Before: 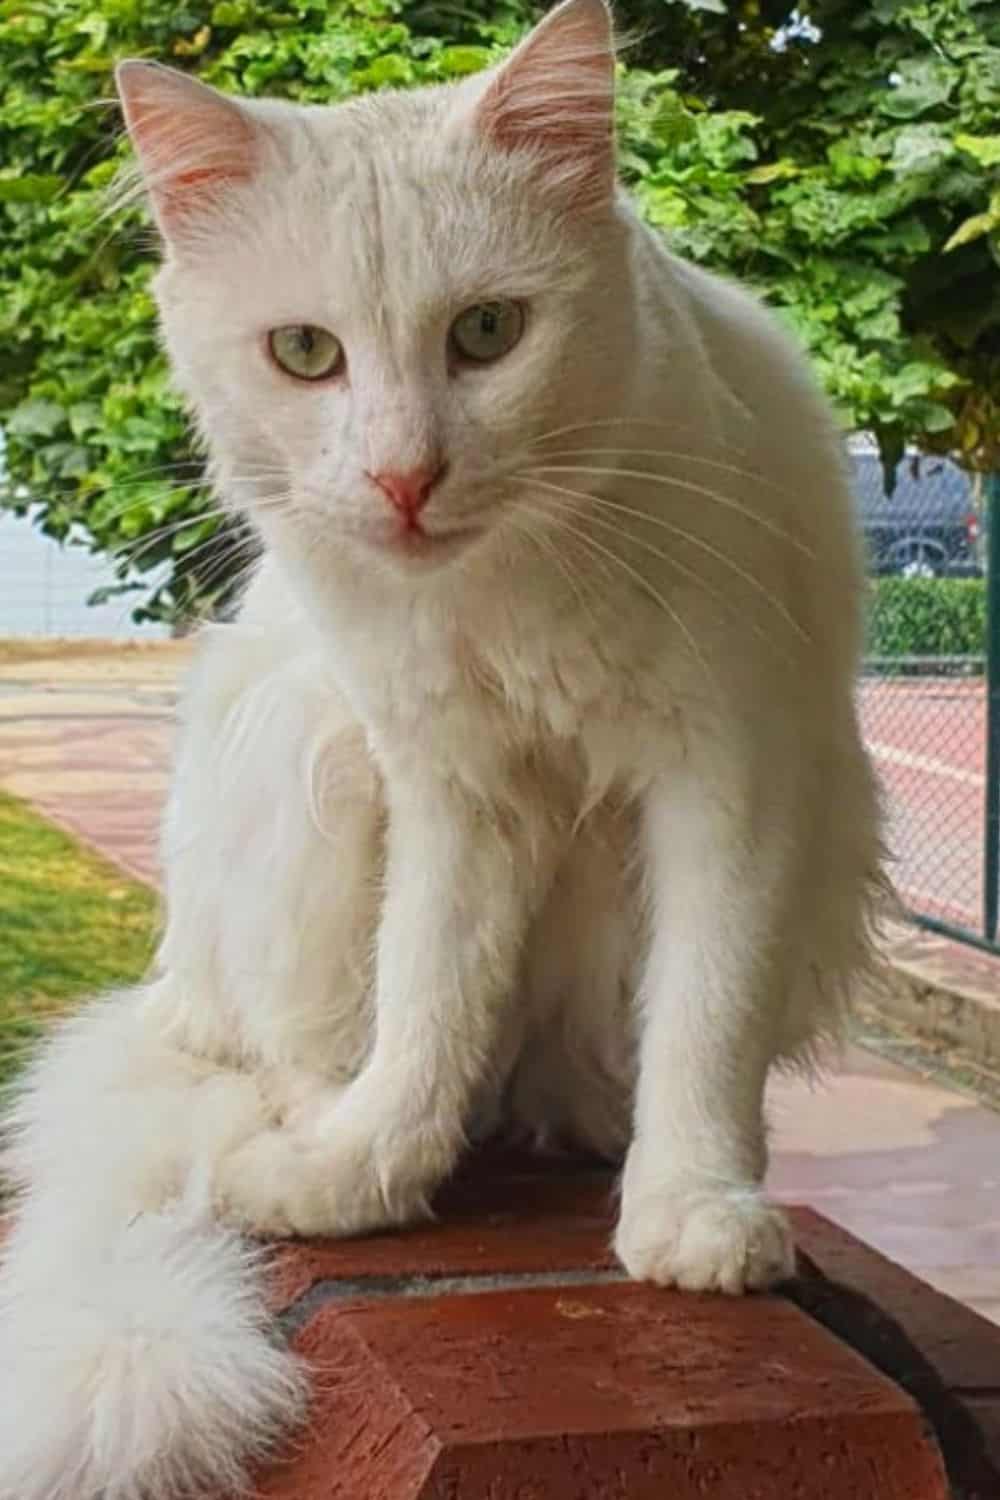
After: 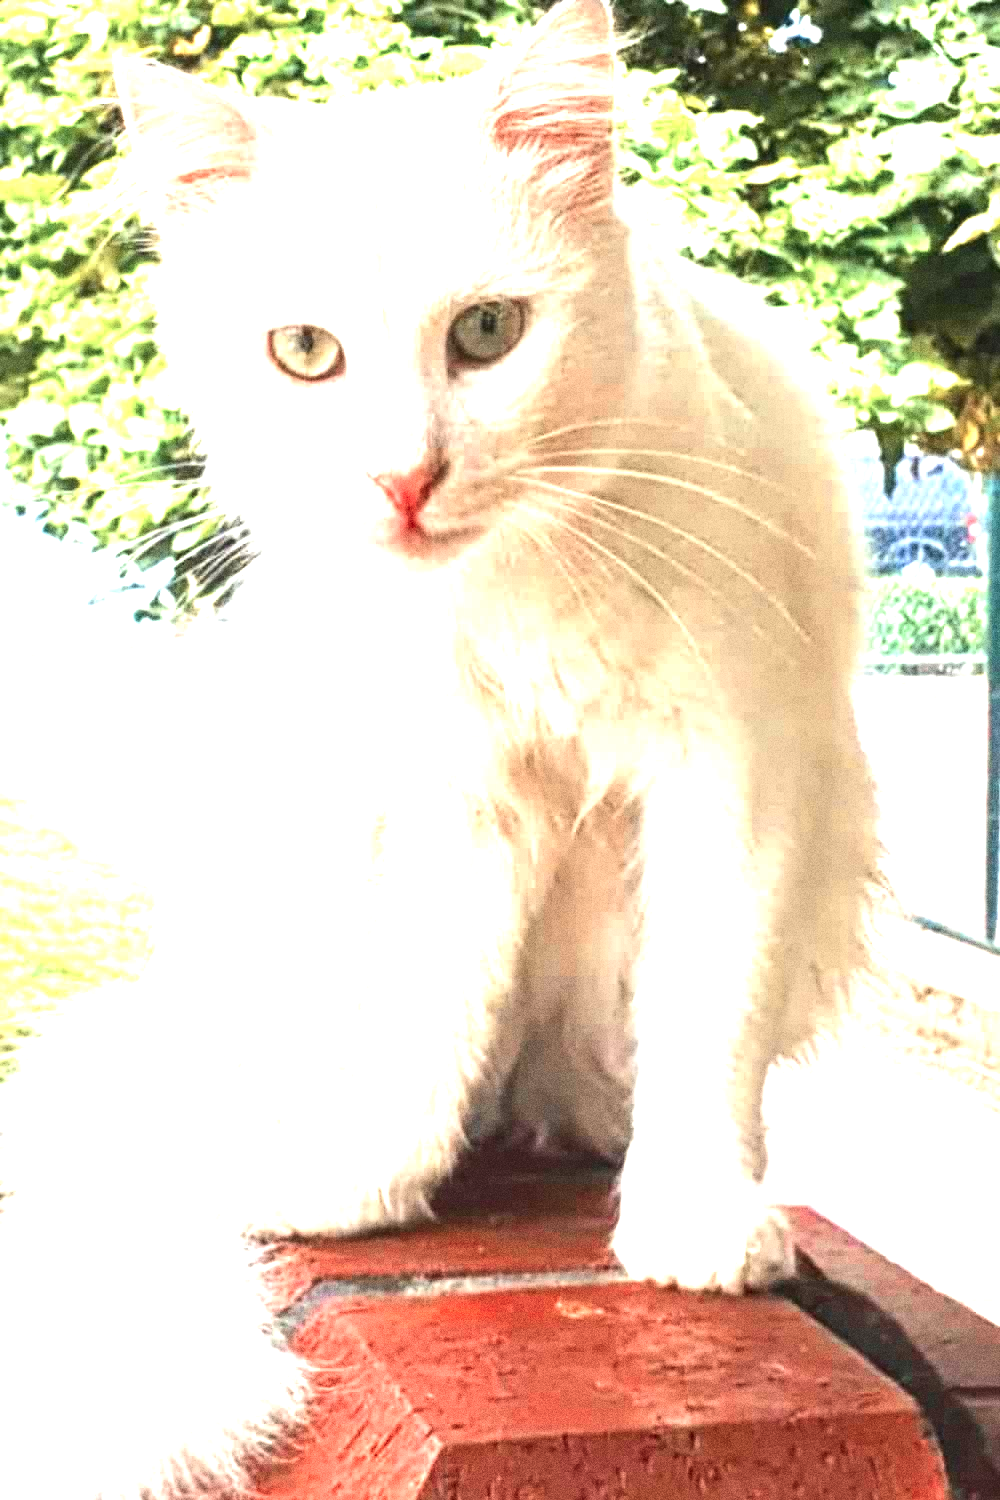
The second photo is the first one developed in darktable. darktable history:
color zones: curves: ch0 [(0, 0.473) (0.001, 0.473) (0.226, 0.548) (0.4, 0.589) (0.525, 0.54) (0.728, 0.403) (0.999, 0.473) (1, 0.473)]; ch1 [(0, 0.619) (0.001, 0.619) (0.234, 0.388) (0.4, 0.372) (0.528, 0.422) (0.732, 0.53) (0.999, 0.619) (1, 0.619)]; ch2 [(0, 0.547) (0.001, 0.547) (0.226, 0.45) (0.4, 0.525) (0.525, 0.585) (0.8, 0.511) (0.999, 0.547) (1, 0.547)]
tone equalizer: -8 EV -0.417 EV, -7 EV -0.389 EV, -6 EV -0.333 EV, -5 EV -0.222 EV, -3 EV 0.222 EV, -2 EV 0.333 EV, -1 EV 0.389 EV, +0 EV 0.417 EV, edges refinement/feathering 500, mask exposure compensation -1.57 EV, preserve details no
grain: coarseness 0.09 ISO, strength 40%
contrast brightness saturation: saturation 0.13
exposure: black level correction 0, exposure 2 EV, compensate highlight preservation false
